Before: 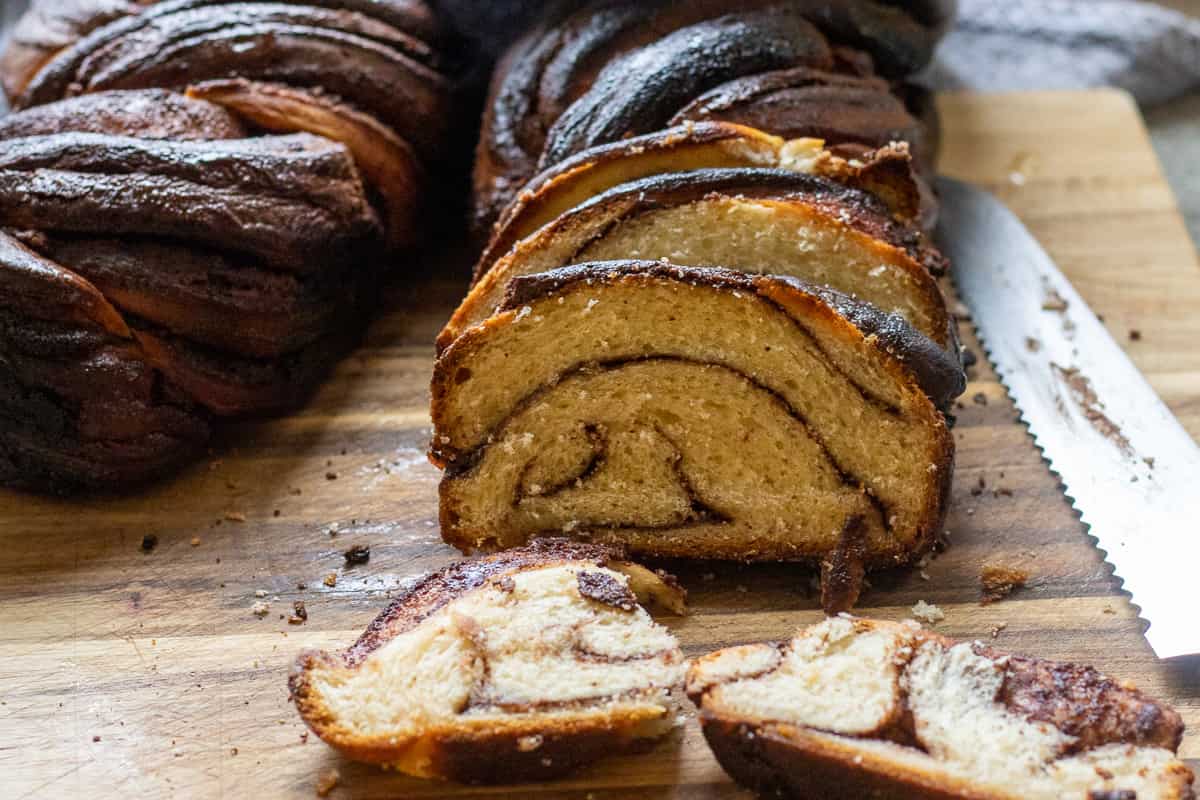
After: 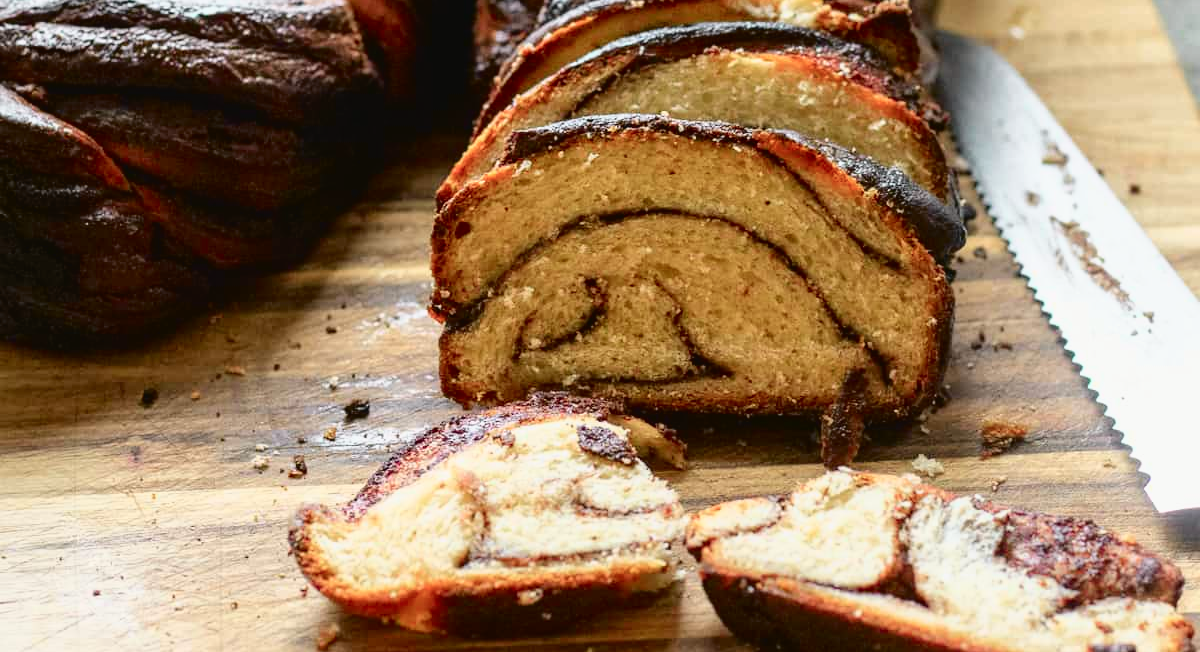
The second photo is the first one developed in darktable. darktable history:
tone curve: curves: ch0 [(0.003, 0.029) (0.037, 0.036) (0.149, 0.117) (0.297, 0.318) (0.422, 0.474) (0.531, 0.6) (0.743, 0.809) (0.889, 0.941) (1, 0.98)]; ch1 [(0, 0) (0.305, 0.325) (0.453, 0.437) (0.482, 0.479) (0.501, 0.5) (0.506, 0.503) (0.564, 0.578) (0.587, 0.625) (0.666, 0.727) (1, 1)]; ch2 [(0, 0) (0.323, 0.277) (0.408, 0.399) (0.45, 0.48) (0.499, 0.502) (0.512, 0.523) (0.57, 0.595) (0.653, 0.671) (0.768, 0.744) (1, 1)], color space Lab, independent channels, preserve colors none
crop and rotate: top 18.476%
